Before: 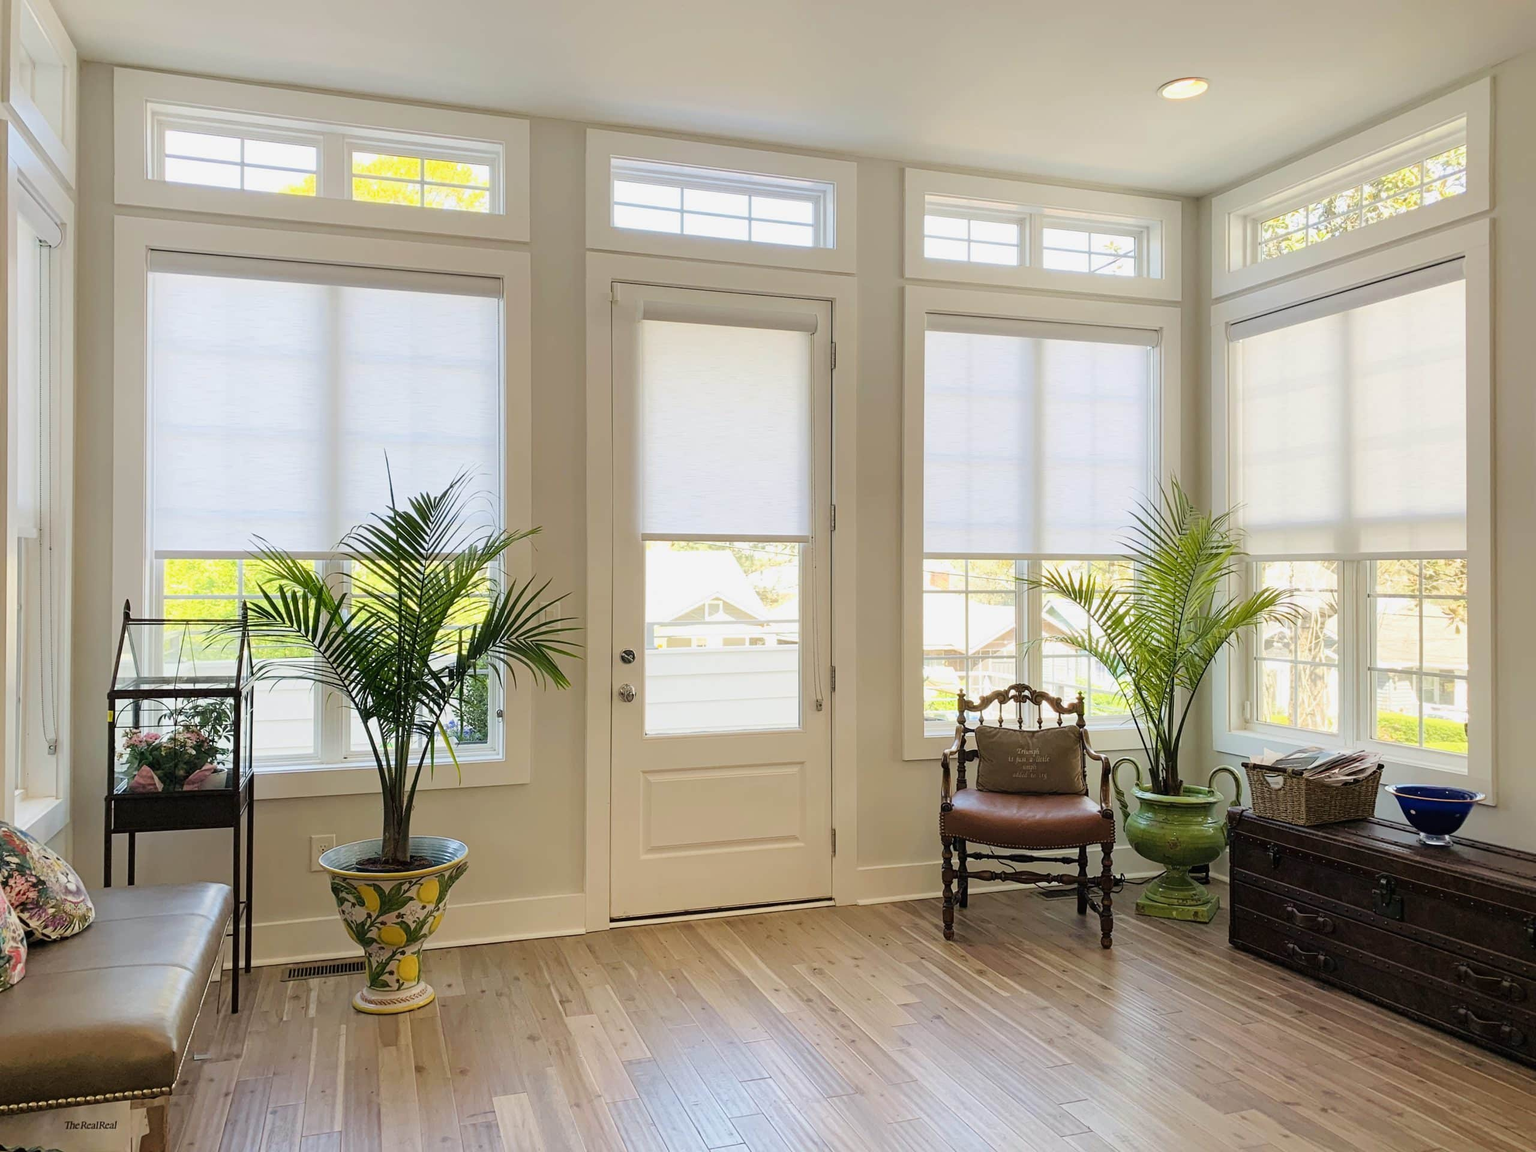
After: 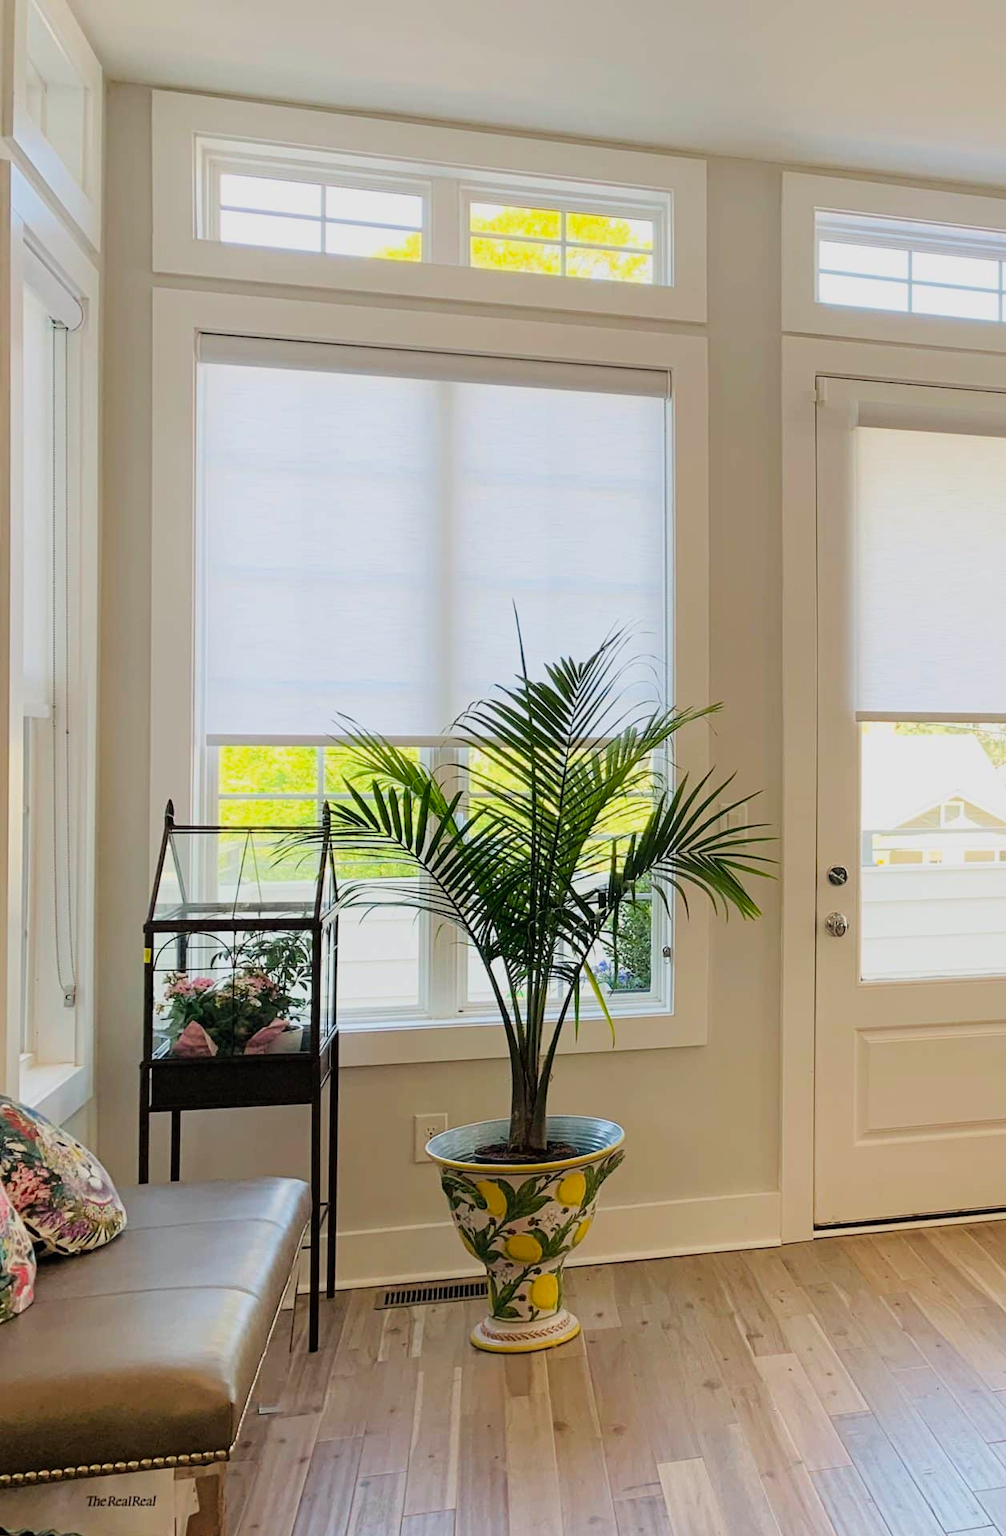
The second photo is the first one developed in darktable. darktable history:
filmic rgb: black relative exposure -11.35 EV, white relative exposure 3.22 EV, hardness 6.76, color science v6 (2022)
crop and rotate: left 0%, top 0%, right 50.845%
